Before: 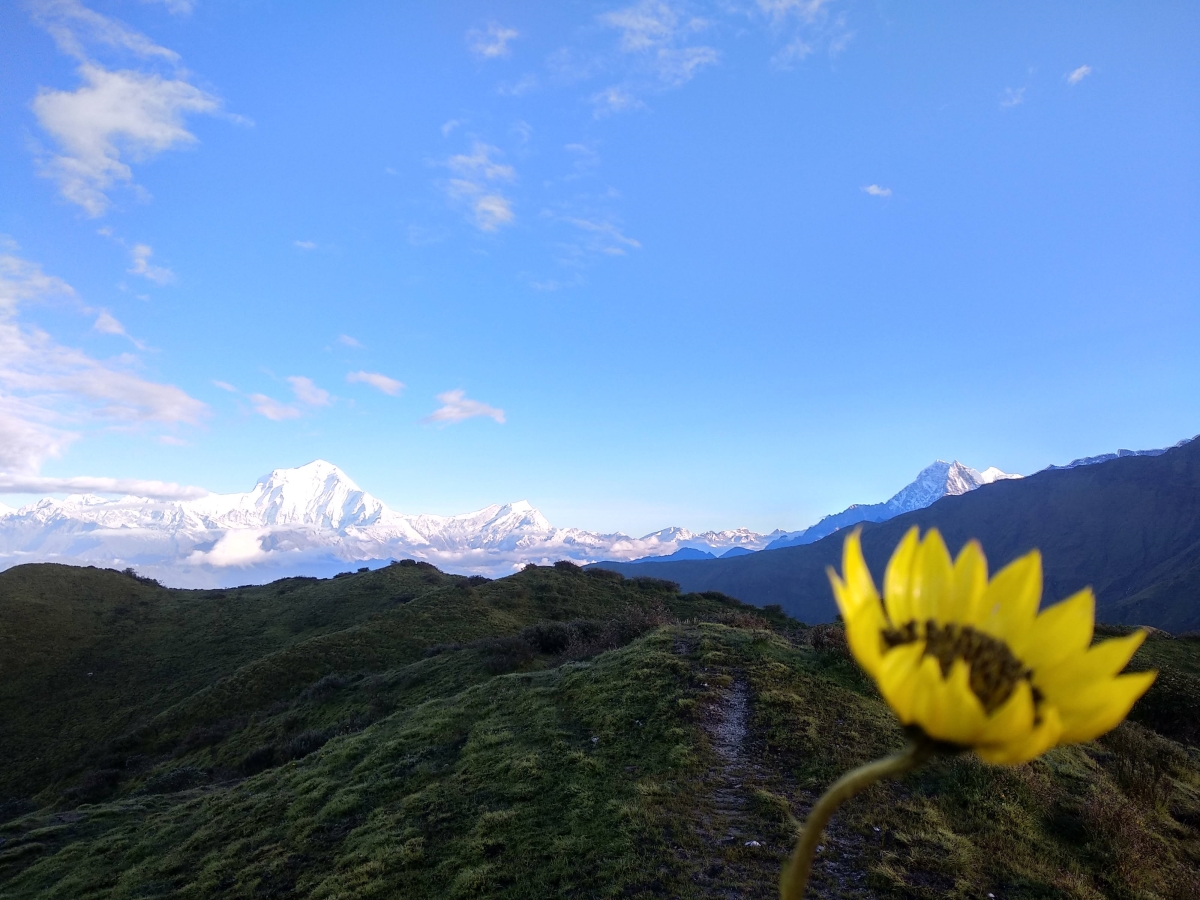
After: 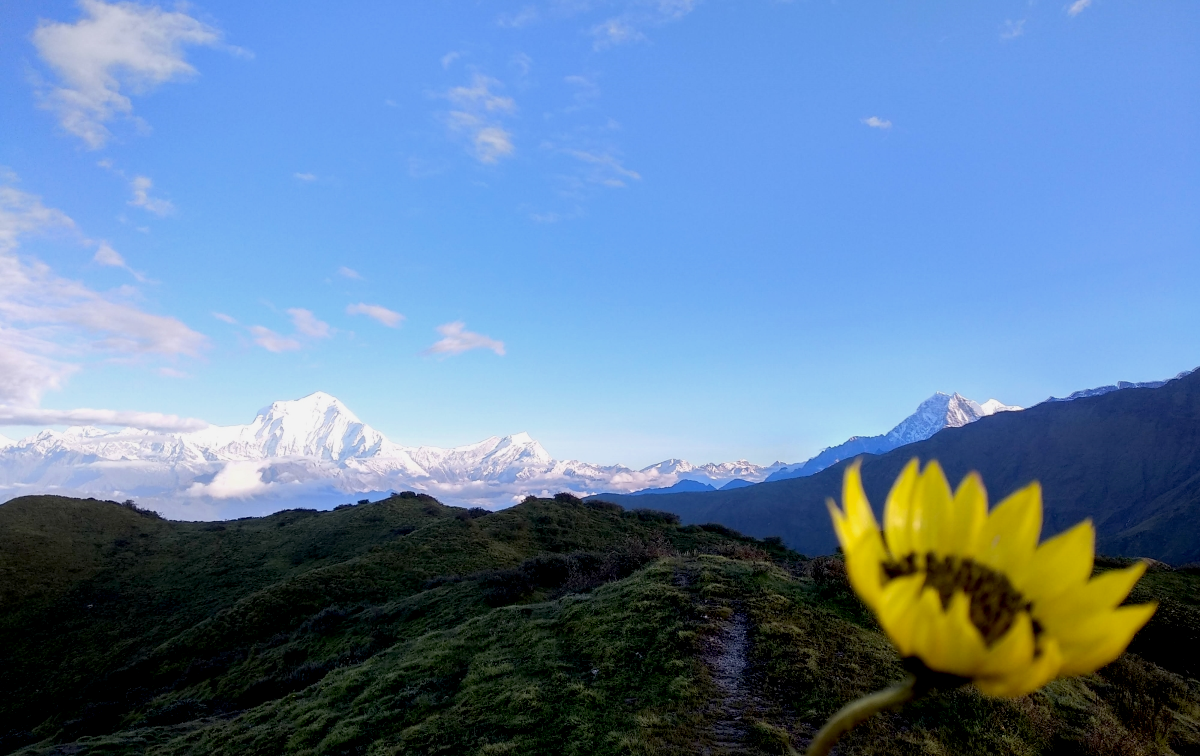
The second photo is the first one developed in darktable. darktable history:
exposure: black level correction 0.009, exposure -0.159 EV, compensate highlight preservation false
crop: top 7.625%, bottom 8.027%
